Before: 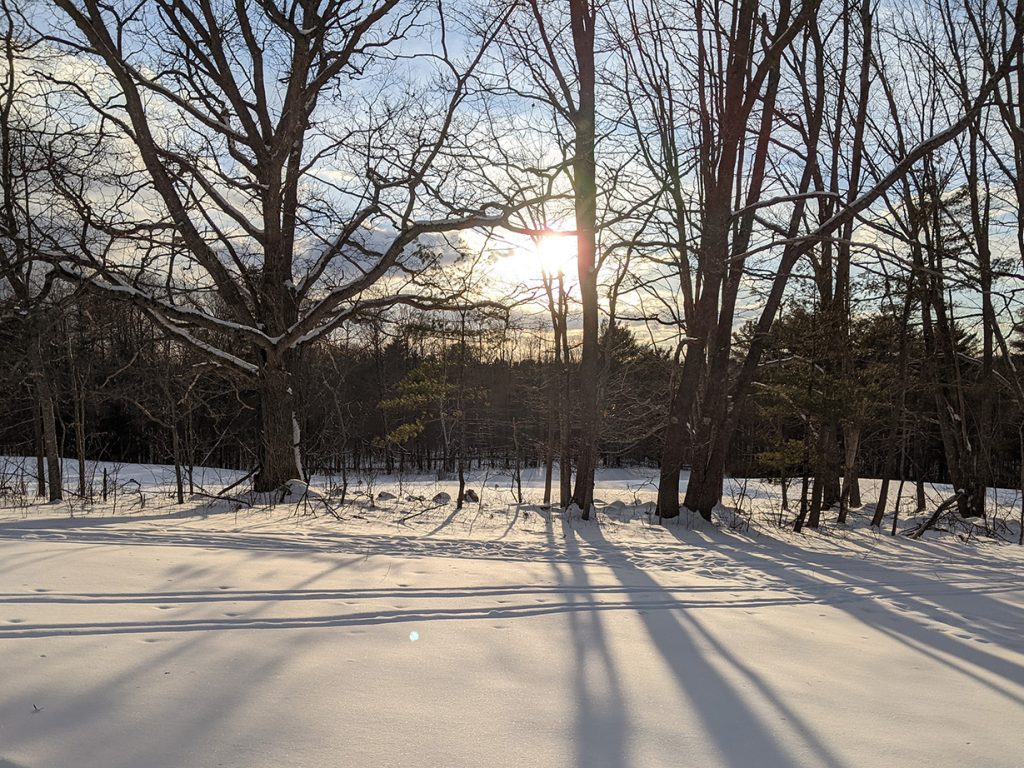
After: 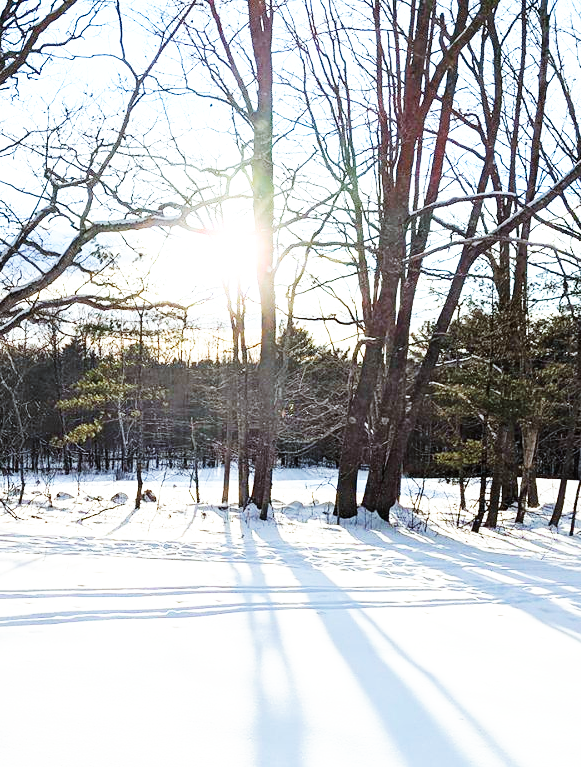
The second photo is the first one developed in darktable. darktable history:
exposure: black level correction 0, exposure 0.884 EV, compensate exposure bias true, compensate highlight preservation false
crop: left 31.479%, top 0.002%, right 11.724%
color calibration: illuminant F (fluorescent), F source F9 (Cool White Deluxe 4150 K) – high CRI, x 0.374, y 0.373, temperature 4161.95 K
base curve: curves: ch0 [(0, 0) (0.007, 0.004) (0.027, 0.03) (0.046, 0.07) (0.207, 0.54) (0.442, 0.872) (0.673, 0.972) (1, 1)], preserve colors none
